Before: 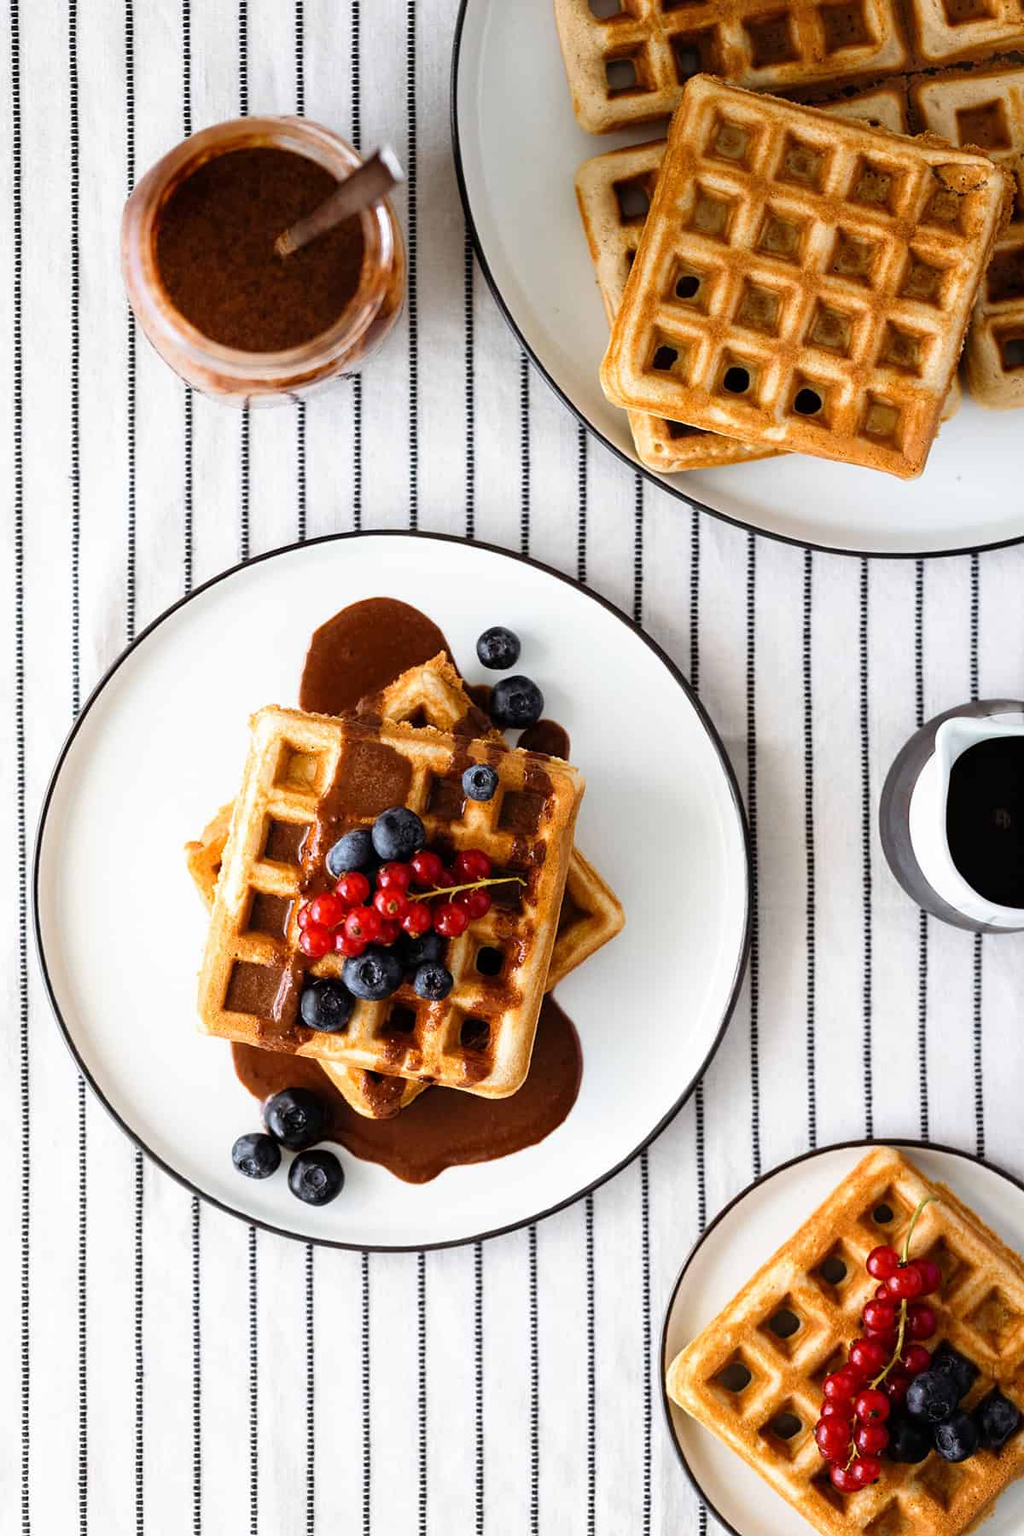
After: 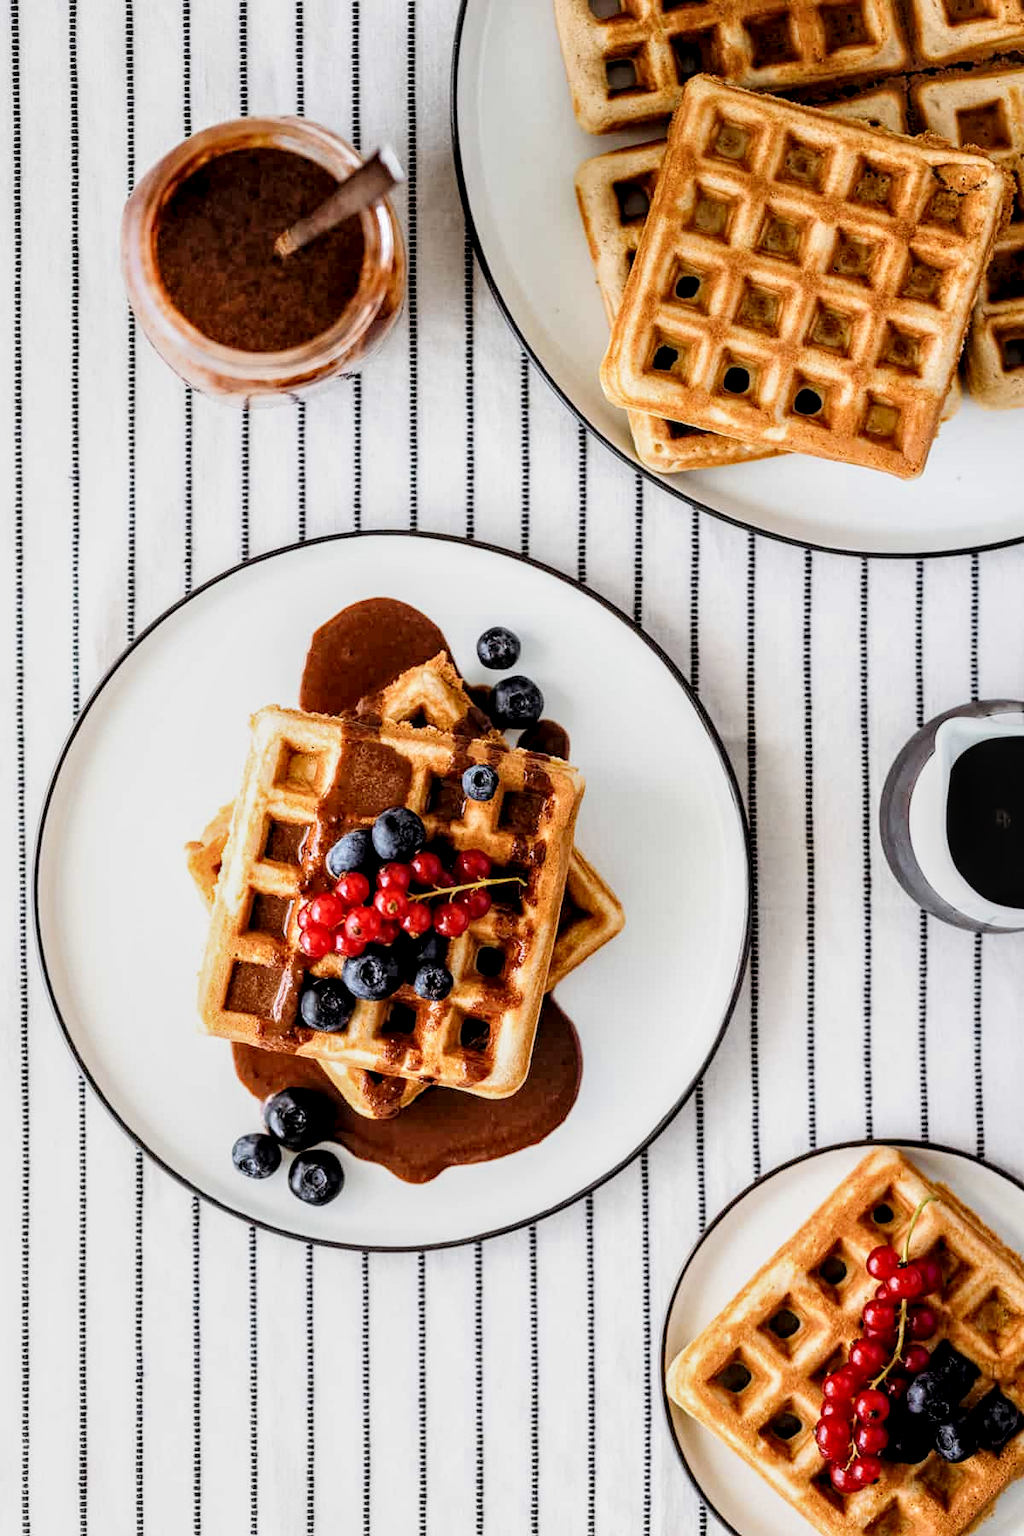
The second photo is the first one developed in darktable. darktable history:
exposure: exposure 0.579 EV, compensate highlight preservation false
tone equalizer: mask exposure compensation -0.498 EV
filmic rgb: black relative exposure -7.8 EV, white relative exposure 4.3 EV, hardness 3.86
local contrast: detail 150%
